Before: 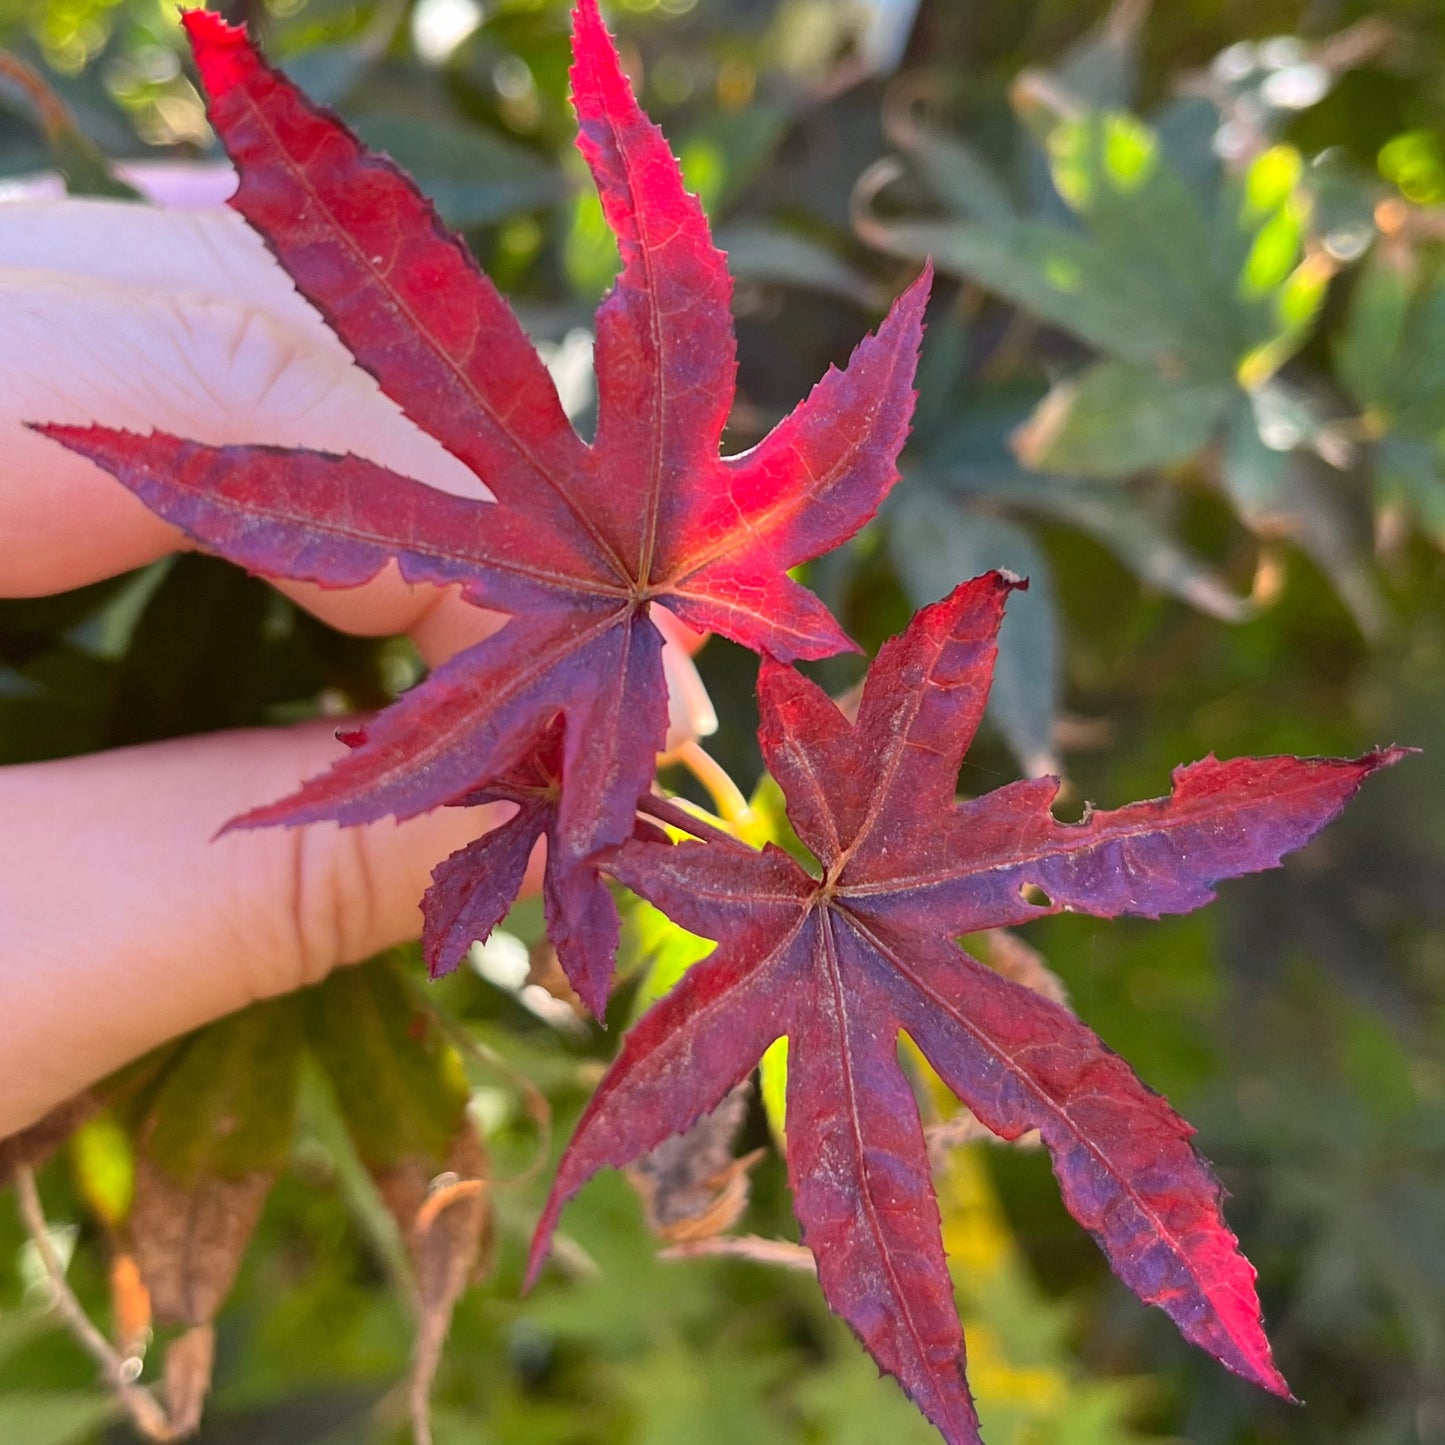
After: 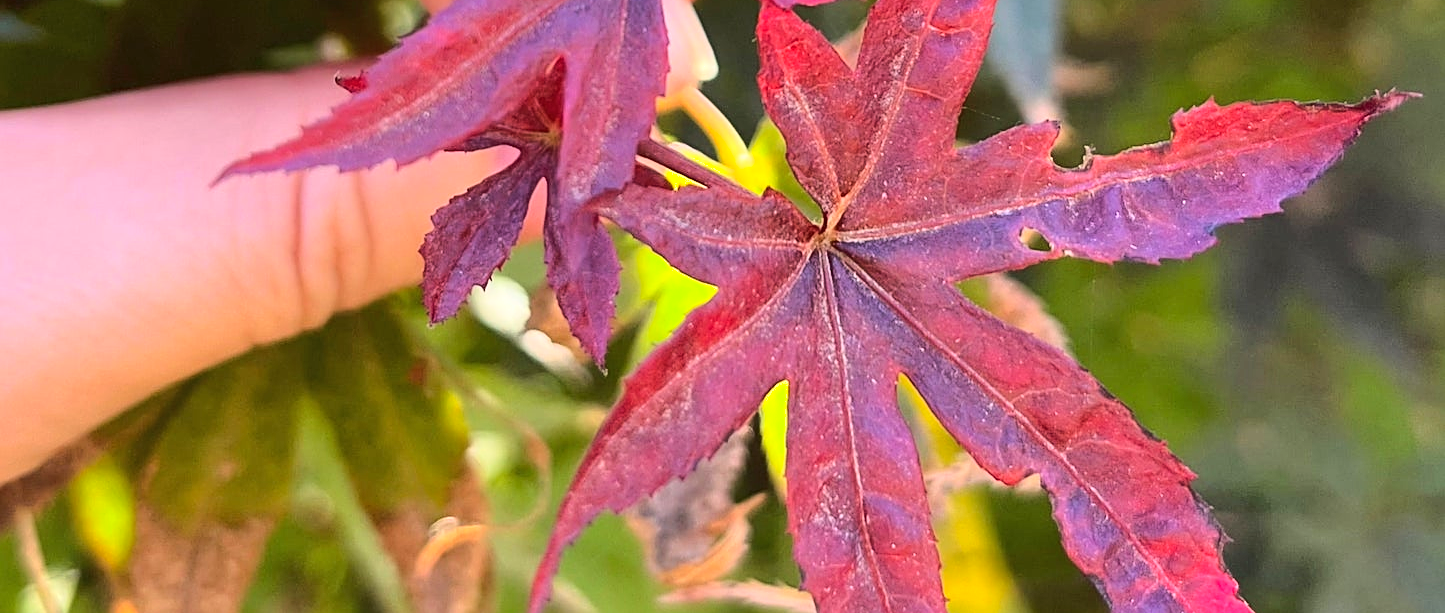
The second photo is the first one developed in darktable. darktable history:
sharpen: on, module defaults
crop: top 45.375%, bottom 12.138%
base curve: curves: ch0 [(0, 0) (0.028, 0.03) (0.121, 0.232) (0.46, 0.748) (0.859, 0.968) (1, 1)]
shadows and highlights: on, module defaults
